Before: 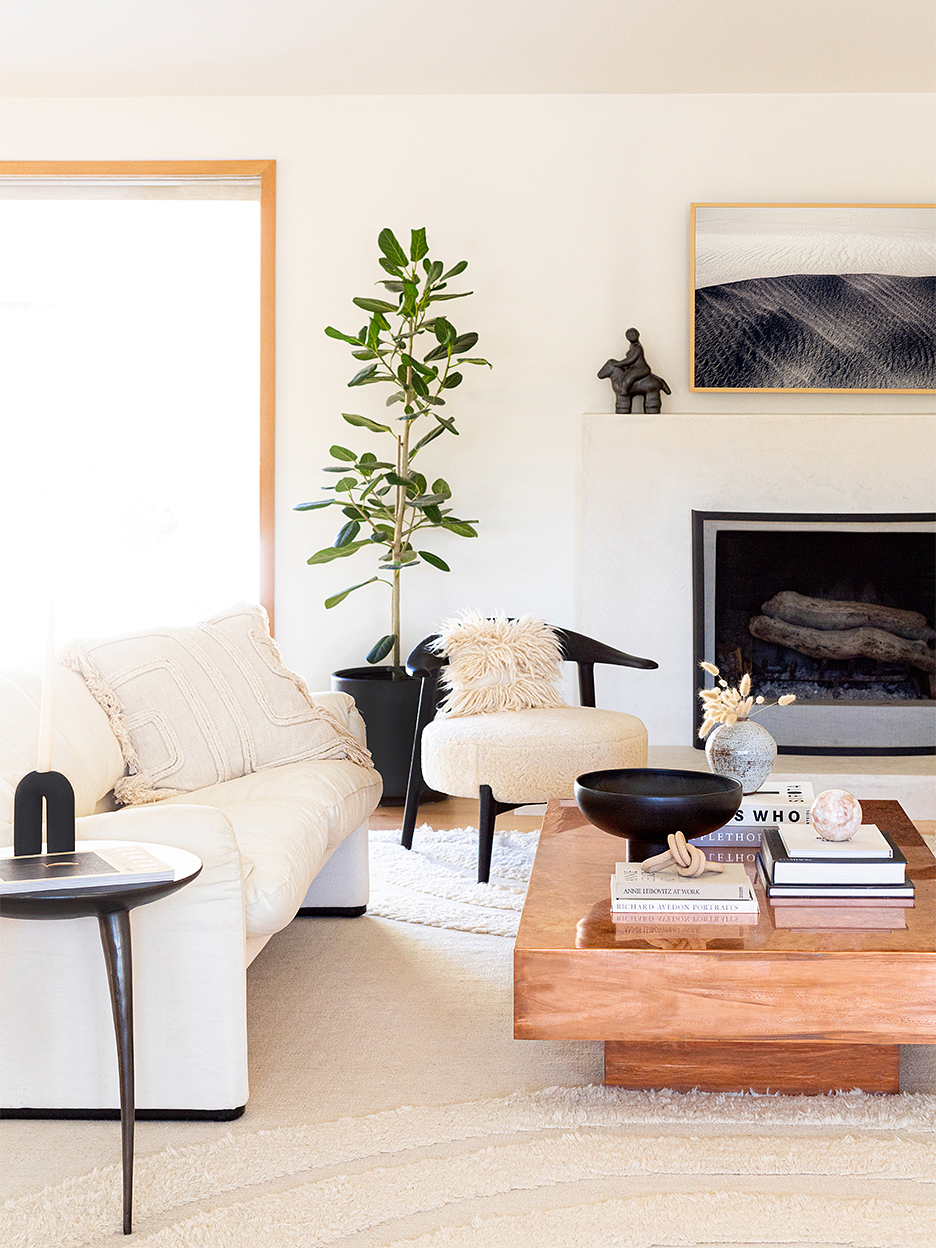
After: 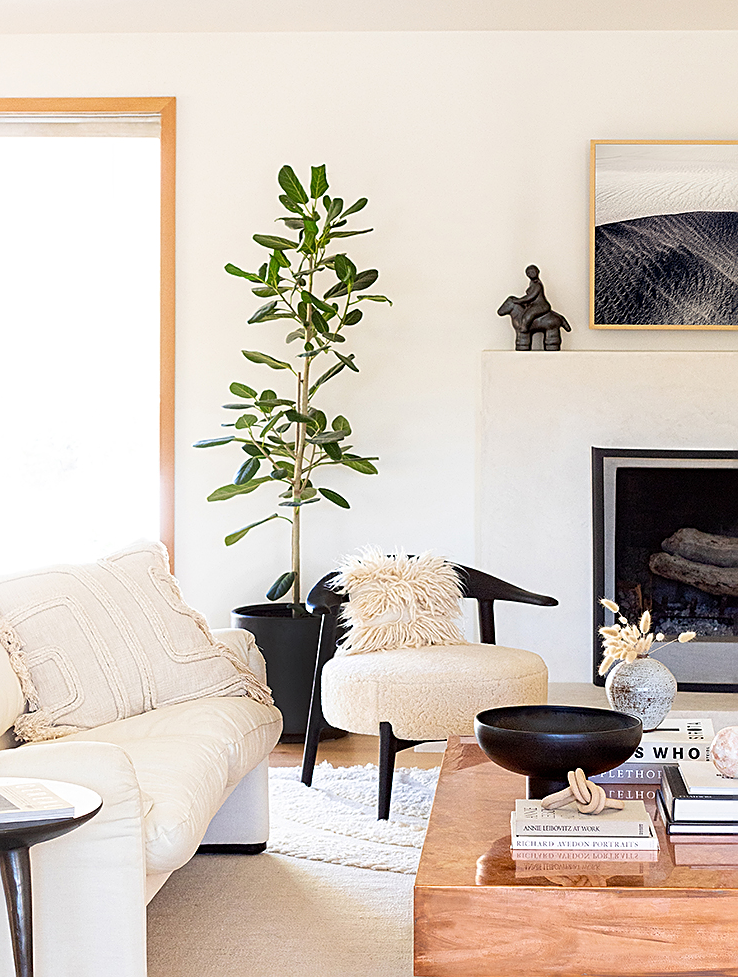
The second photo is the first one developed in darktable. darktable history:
sharpen: on, module defaults
crop and rotate: left 10.684%, top 5.119%, right 10.461%, bottom 16.55%
